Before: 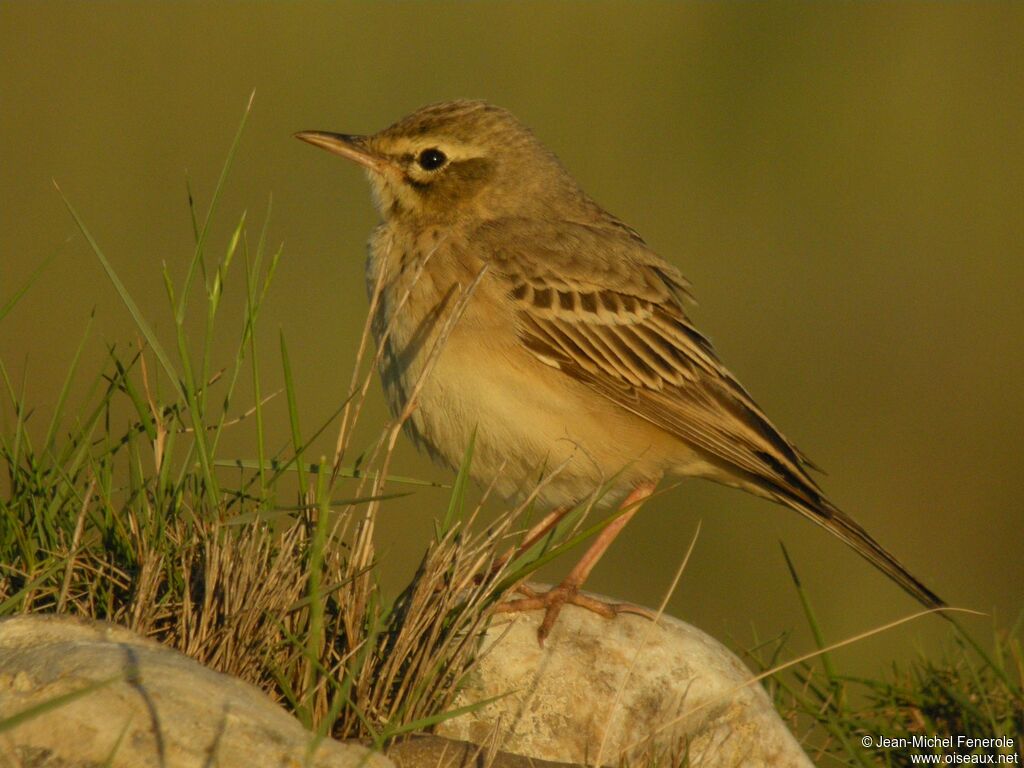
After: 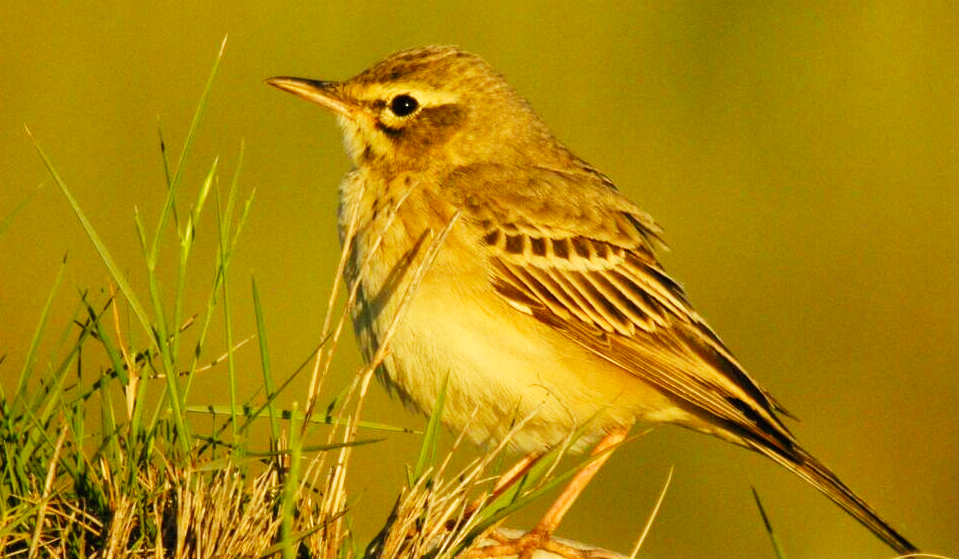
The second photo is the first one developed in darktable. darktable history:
crop: left 2.8%, top 7.05%, right 3.474%, bottom 20.125%
base curve: curves: ch0 [(0, 0) (0.007, 0.004) (0.027, 0.03) (0.046, 0.07) (0.207, 0.54) (0.442, 0.872) (0.673, 0.972) (1, 1)], preserve colors none
